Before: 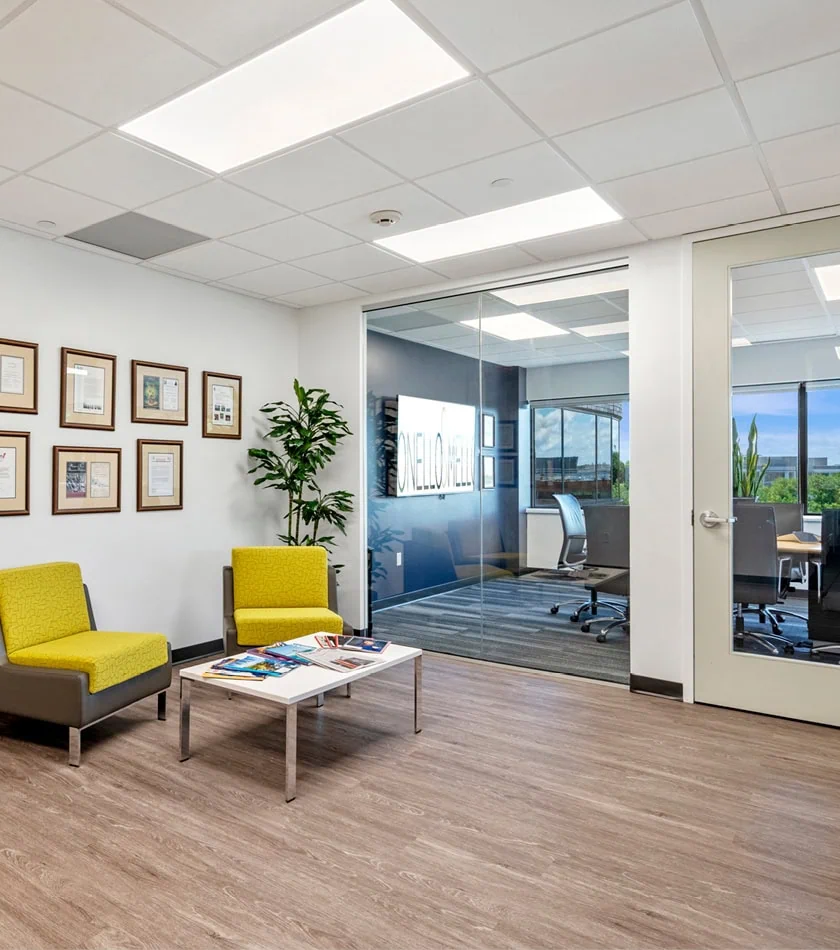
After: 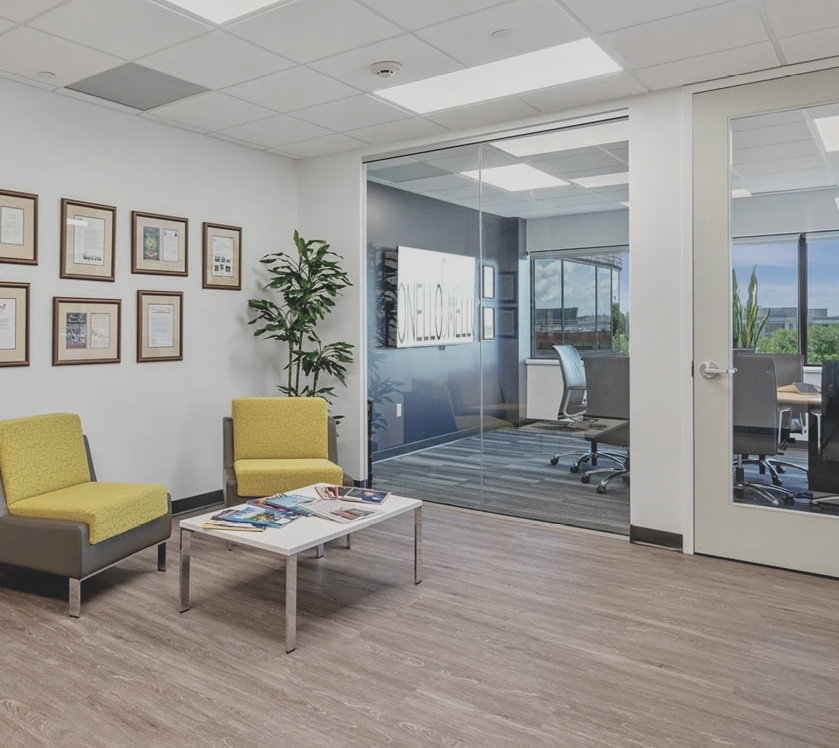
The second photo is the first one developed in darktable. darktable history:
crop and rotate: top 15.778%, bottom 5.408%
contrast brightness saturation: contrast -0.263, saturation -0.44
